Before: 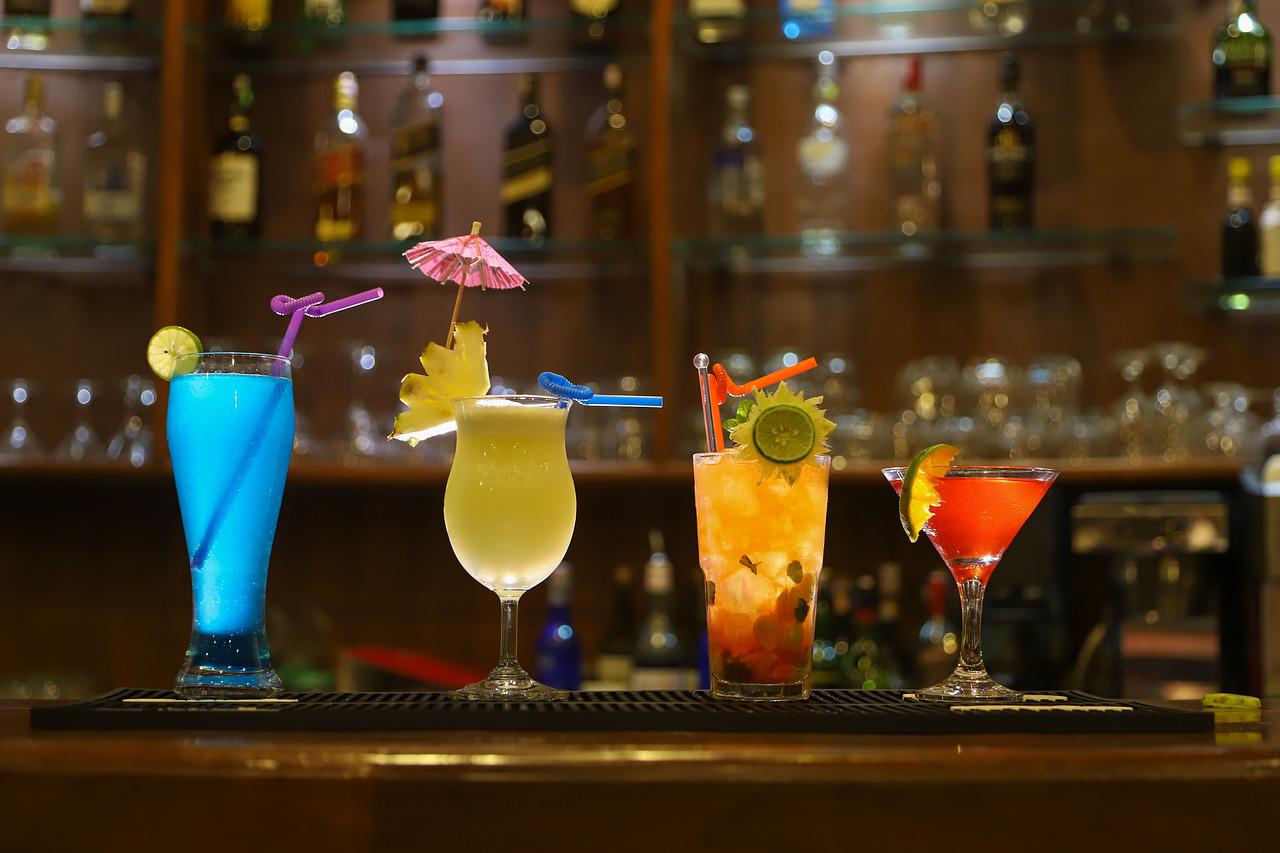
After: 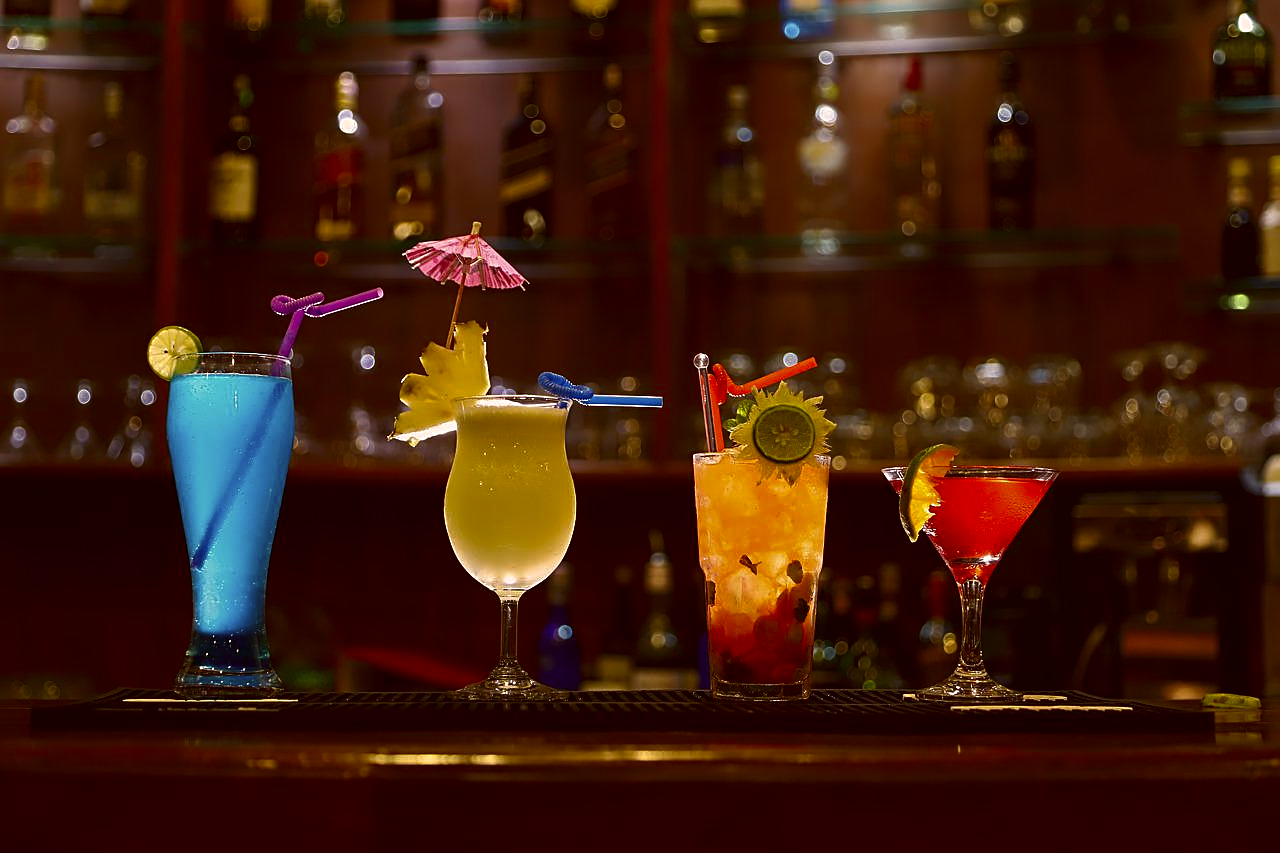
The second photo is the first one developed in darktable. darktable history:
color correction: highlights a* 10.22, highlights b* 9.72, shadows a* 9.01, shadows b* 7.6, saturation 0.811
sharpen: on, module defaults
contrast brightness saturation: brightness -0.254, saturation 0.197
